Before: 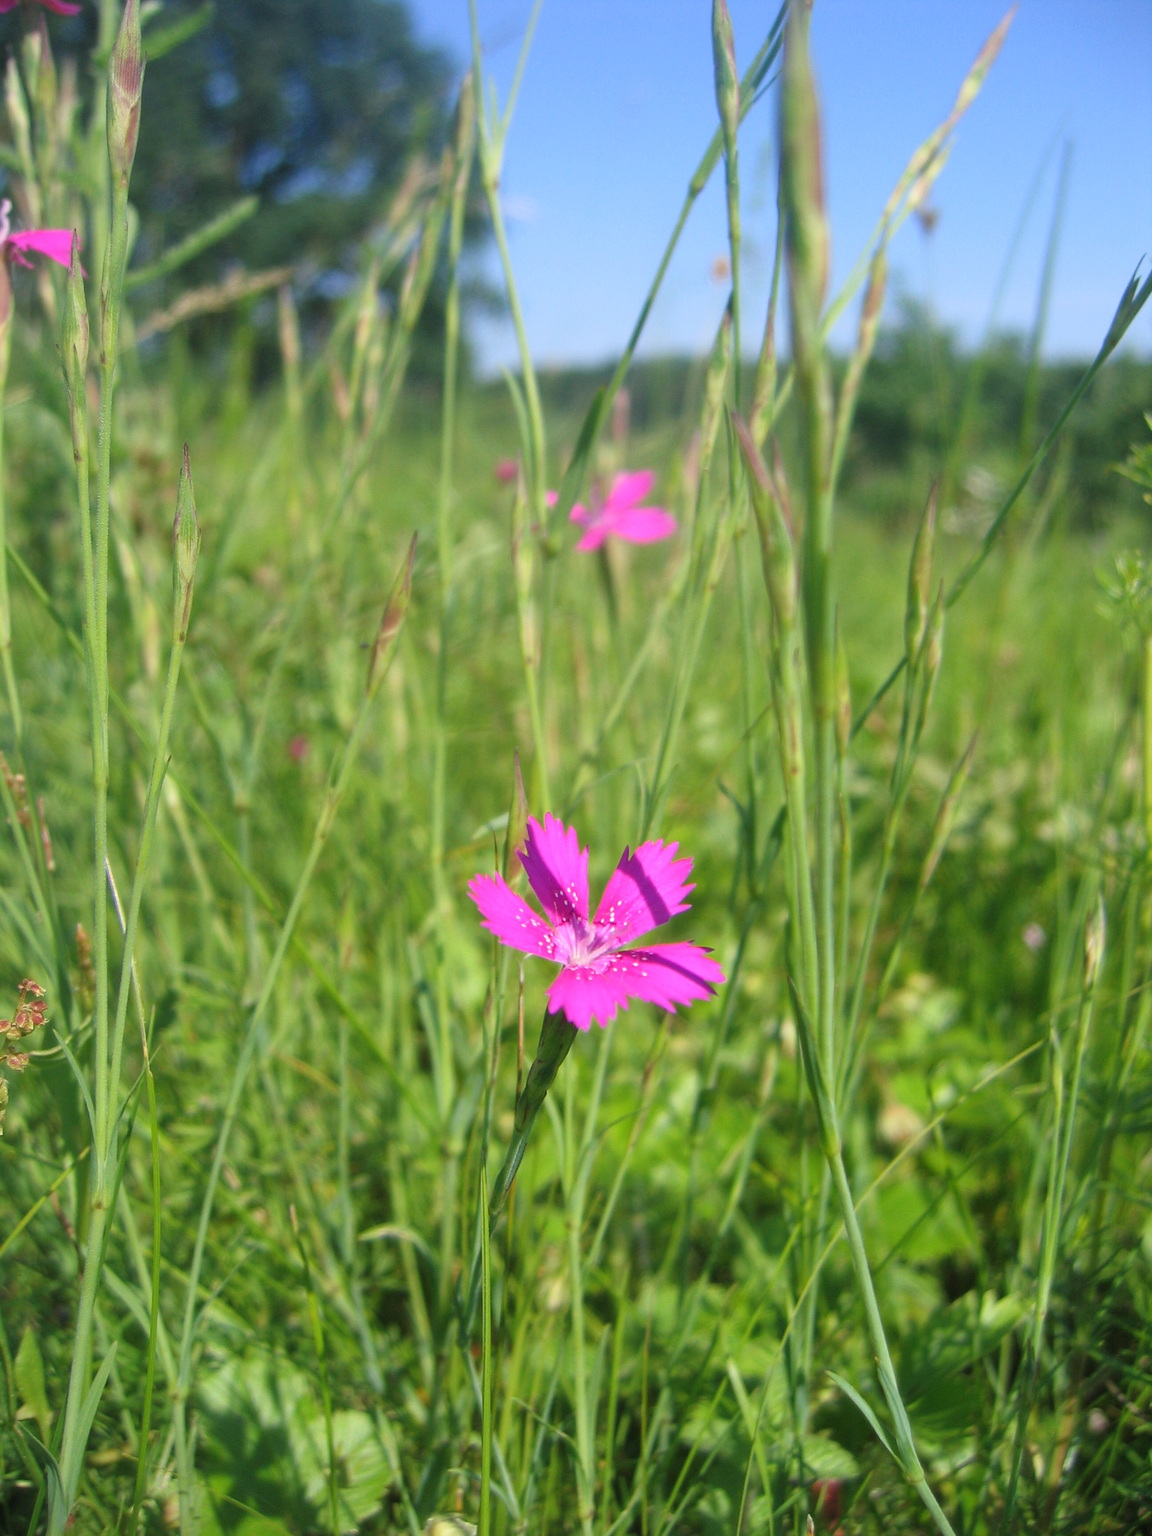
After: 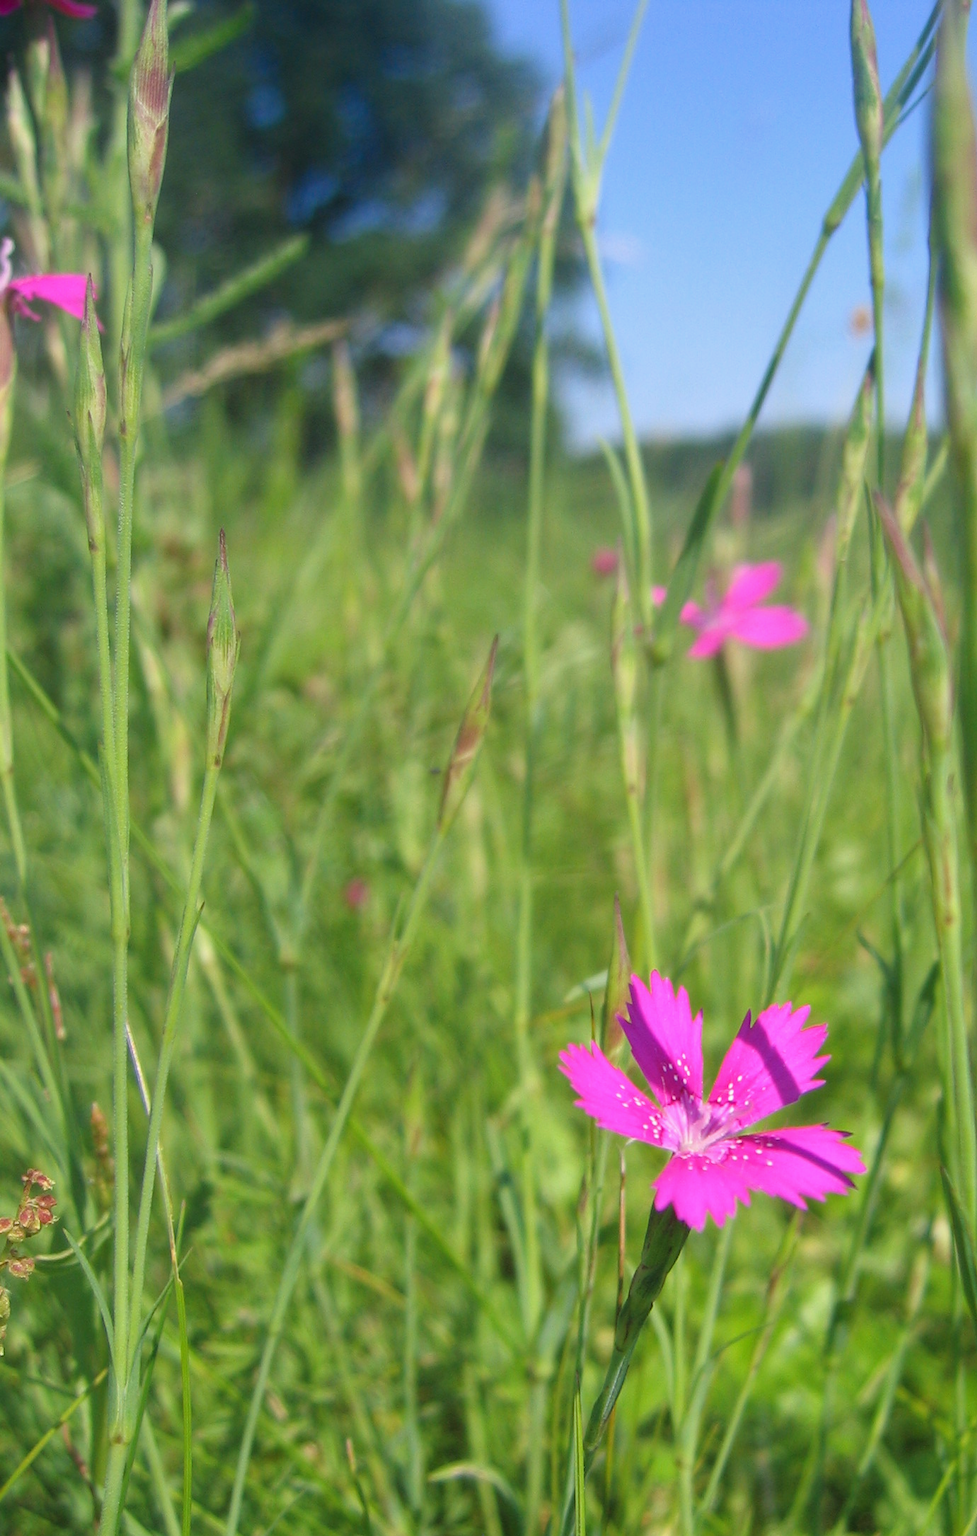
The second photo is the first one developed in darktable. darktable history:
shadows and highlights: shadows -88.06, highlights -36.5, soften with gaussian
crop: right 28.859%, bottom 16.221%
local contrast: mode bilateral grid, contrast 100, coarseness 100, detail 92%, midtone range 0.2
